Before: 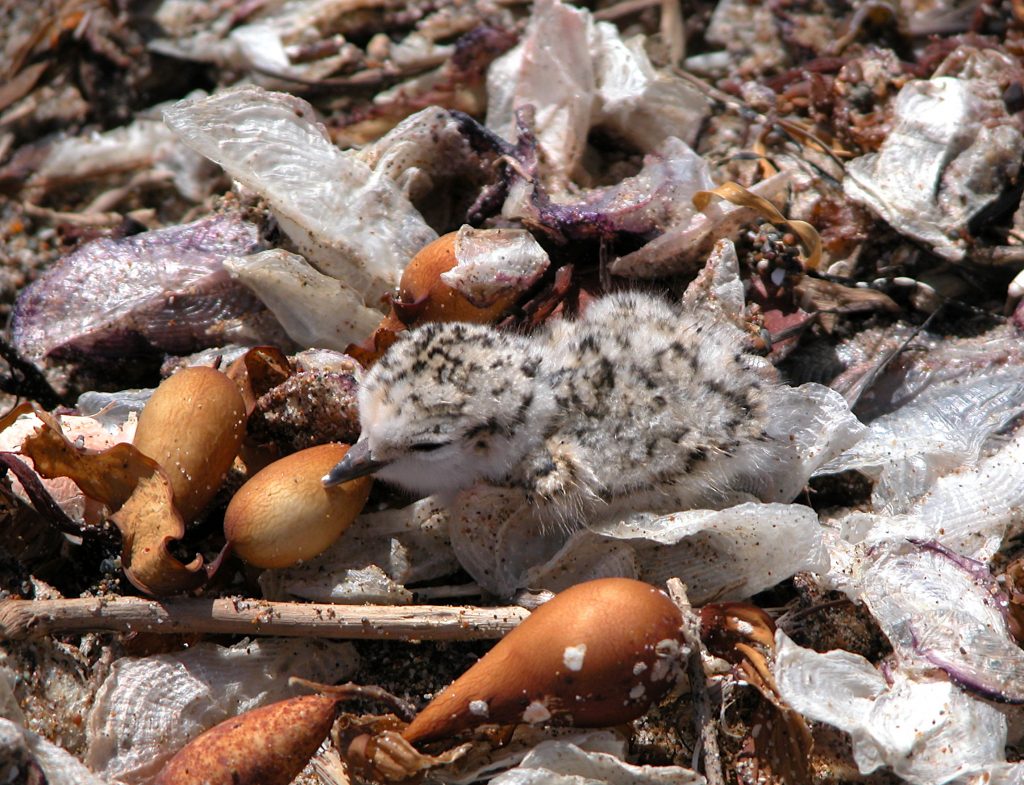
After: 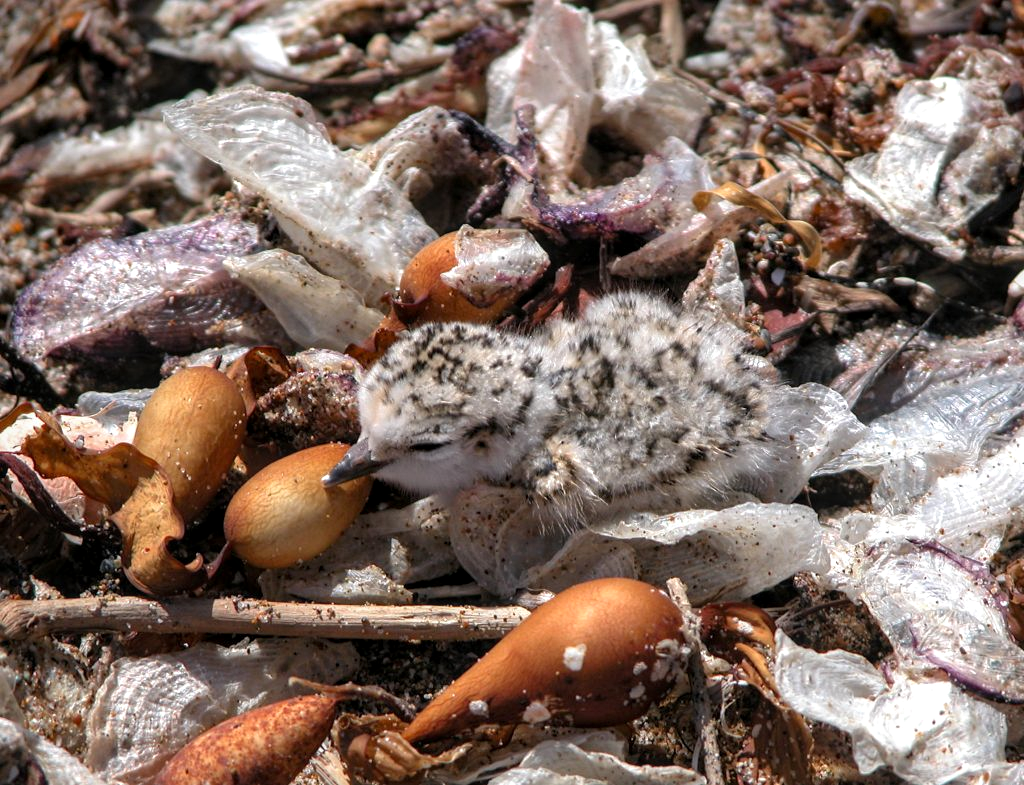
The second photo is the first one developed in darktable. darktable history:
local contrast: on, module defaults
vibrance: vibrance 15%
exposure: exposure 0.078 EV, compensate highlight preservation false
